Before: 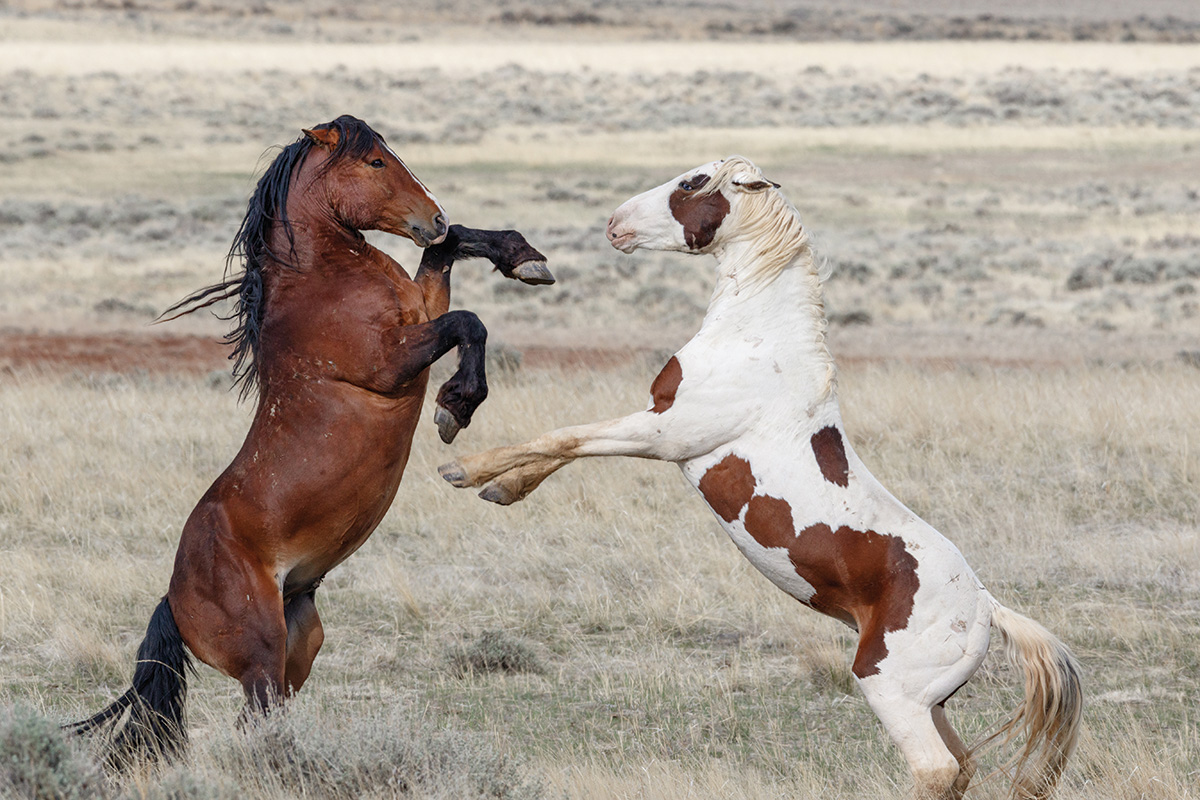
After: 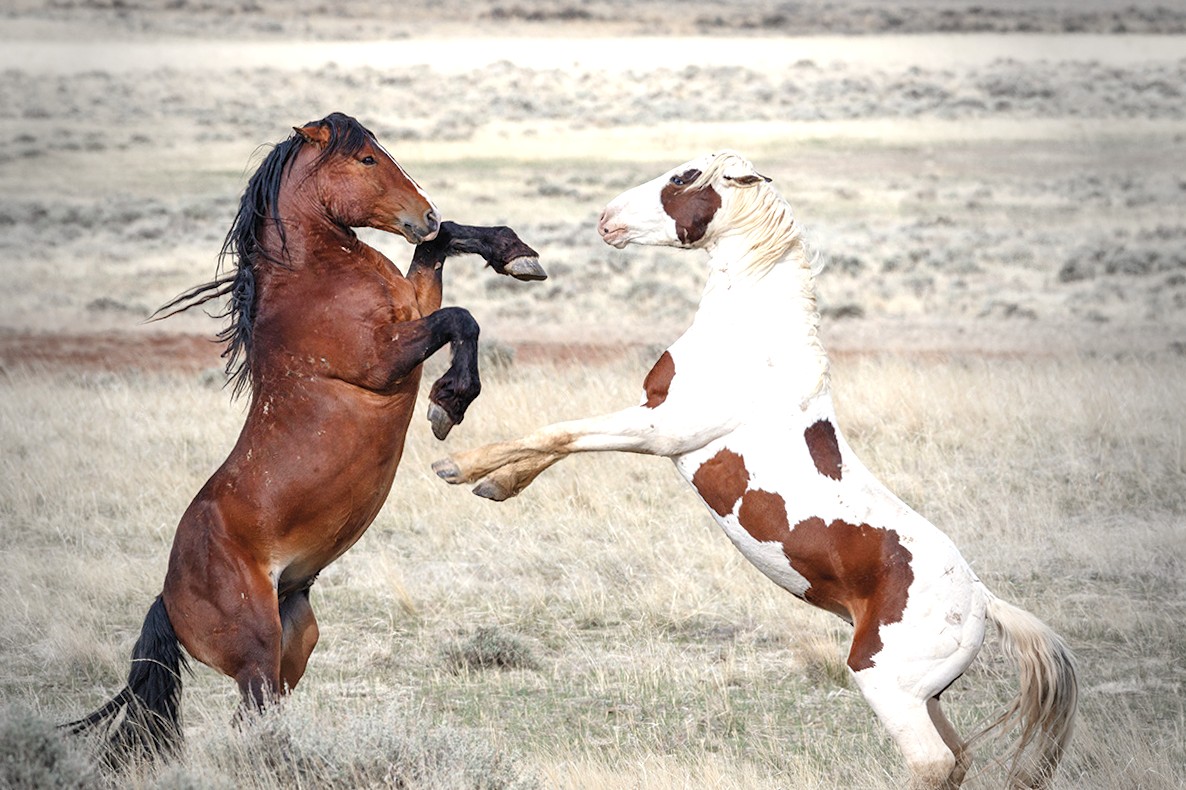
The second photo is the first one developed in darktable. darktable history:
rotate and perspective: rotation -0.45°, automatic cropping original format, crop left 0.008, crop right 0.992, crop top 0.012, crop bottom 0.988
exposure: black level correction 0, exposure 0.7 EV, compensate exposure bias true, compensate highlight preservation false
vignetting: fall-off start 64.63%, center (-0.034, 0.148), width/height ratio 0.881
